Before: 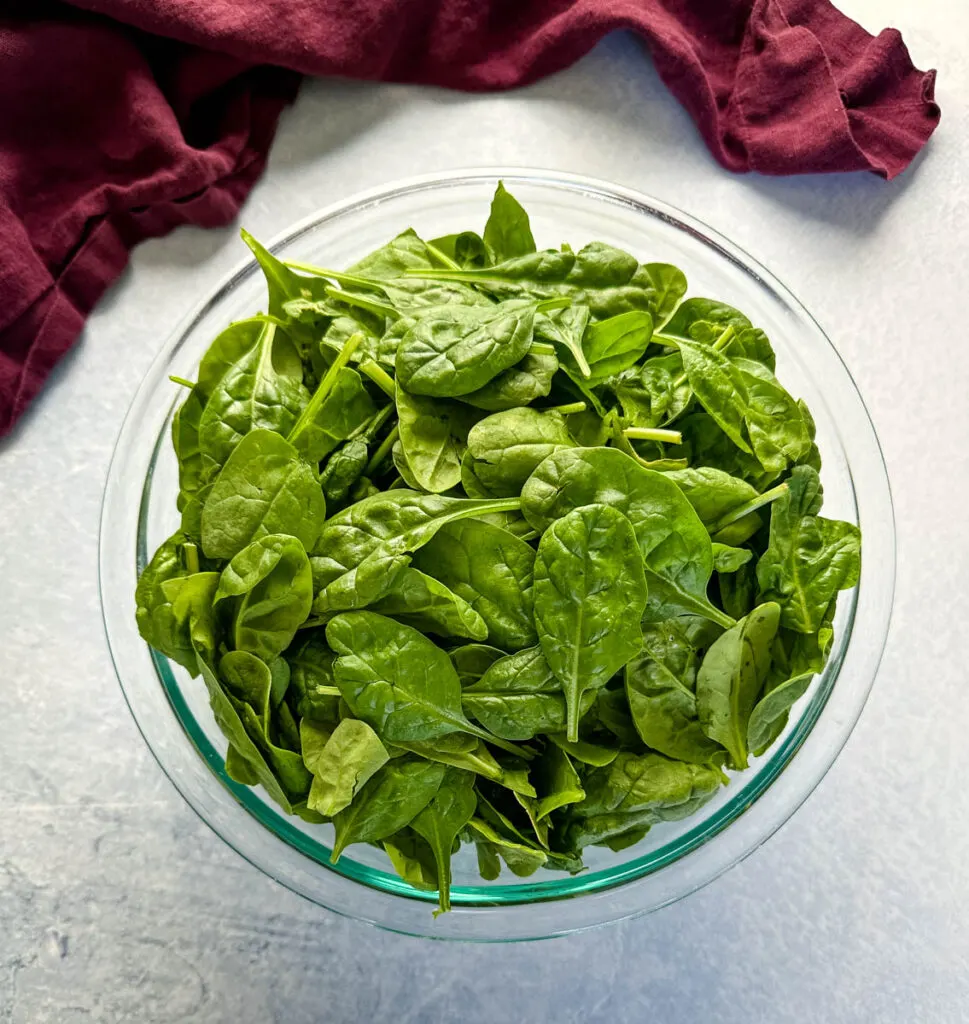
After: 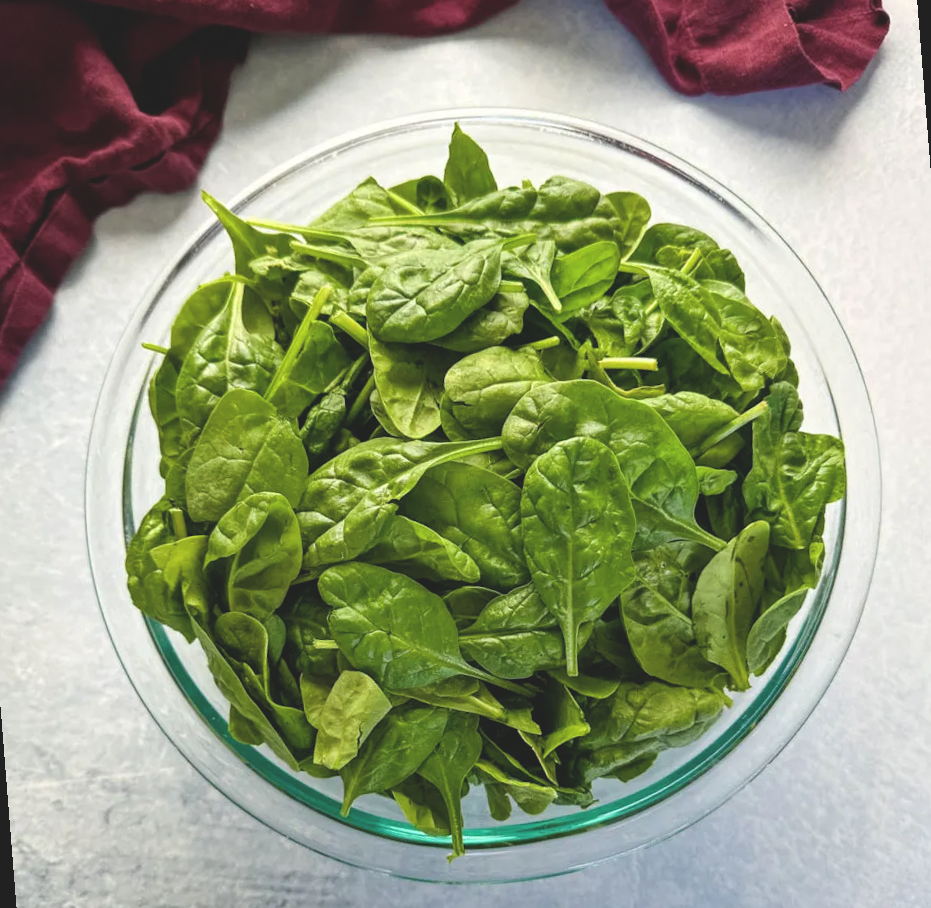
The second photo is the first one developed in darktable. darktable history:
rotate and perspective: rotation -4.57°, crop left 0.054, crop right 0.944, crop top 0.087, crop bottom 0.914
color correction: saturation 0.99
exposure: black level correction -0.015, compensate highlight preservation false
